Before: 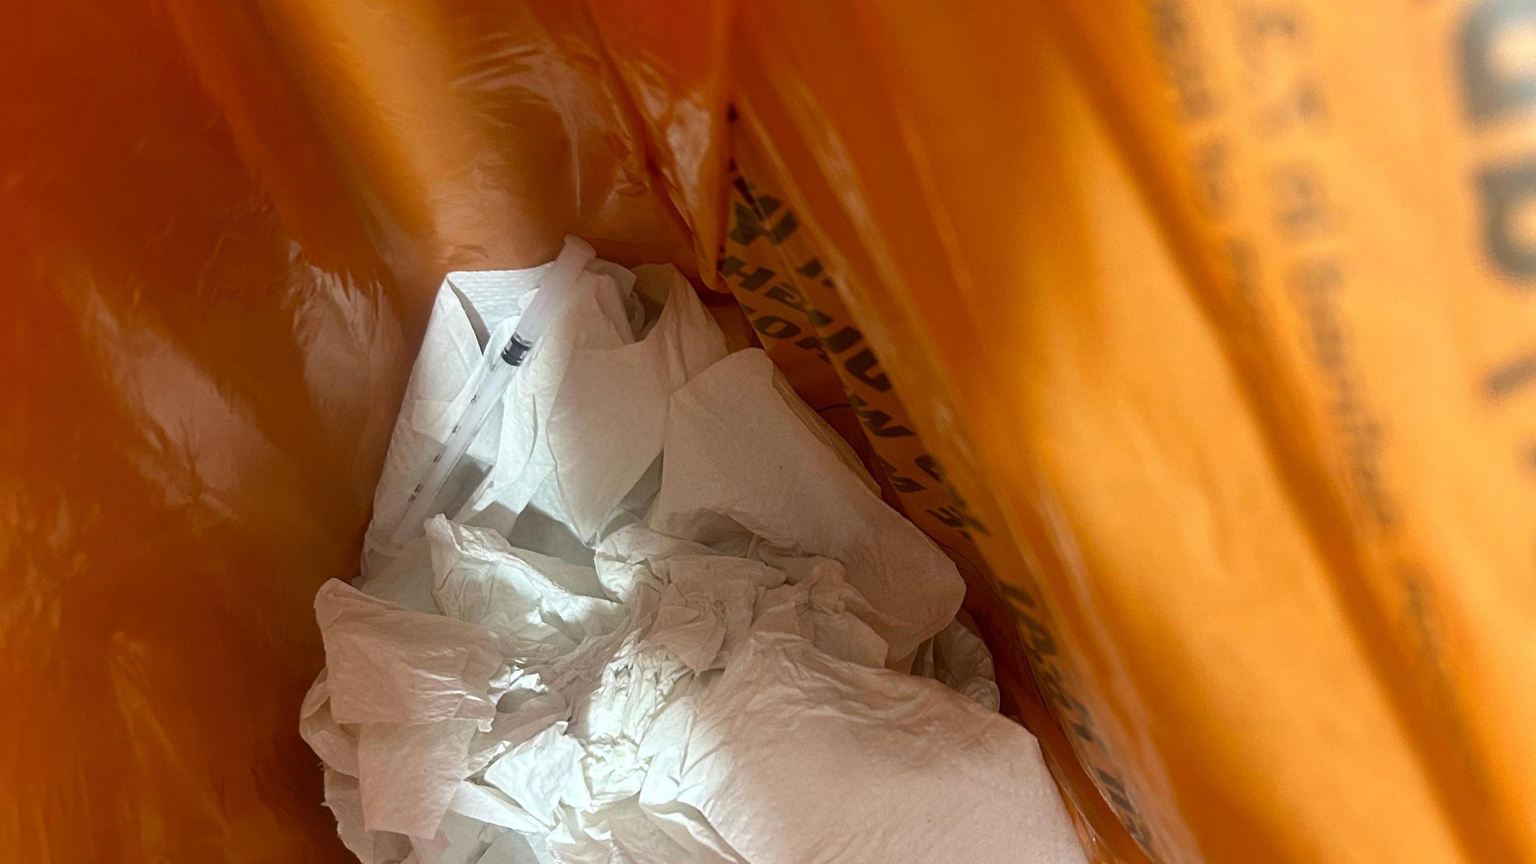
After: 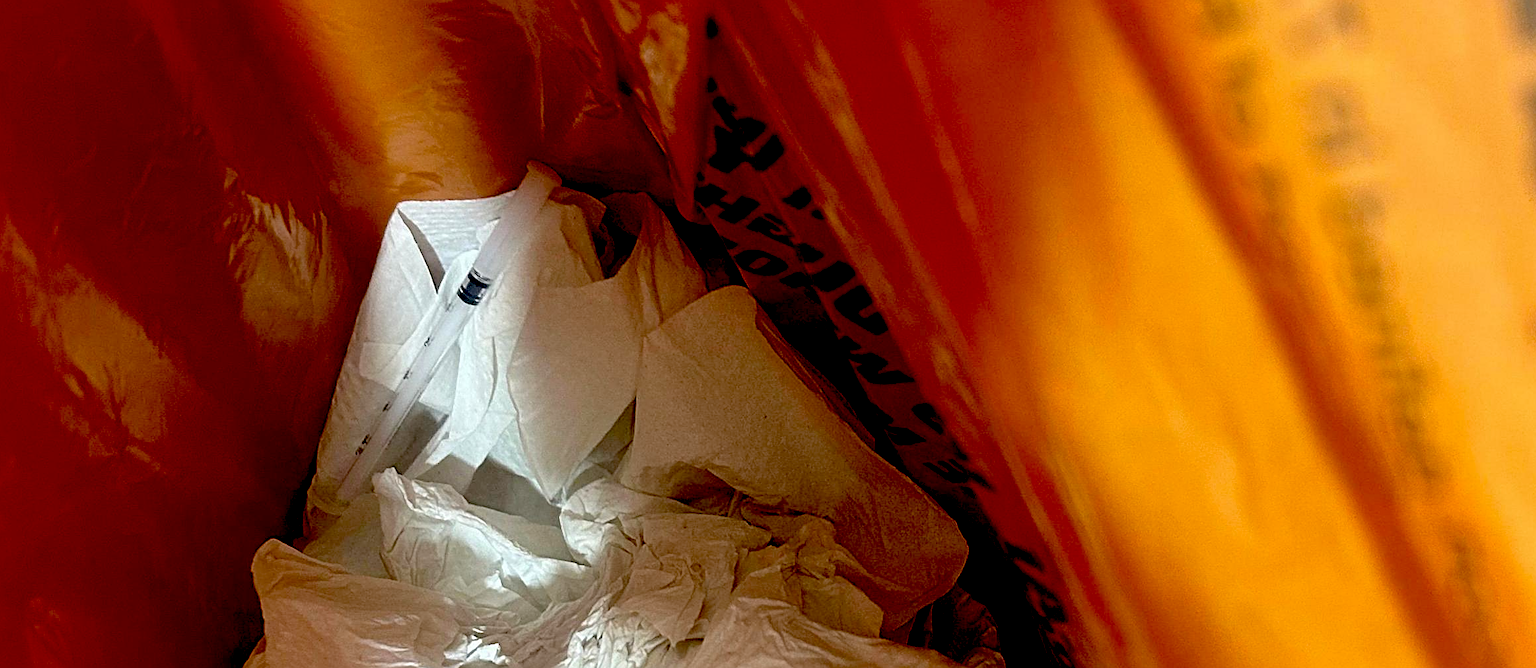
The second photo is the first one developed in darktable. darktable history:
sharpen: on, module defaults
exposure: black level correction 0.056, compensate highlight preservation false
crop: left 5.596%, top 10.314%, right 3.534%, bottom 19.395%
